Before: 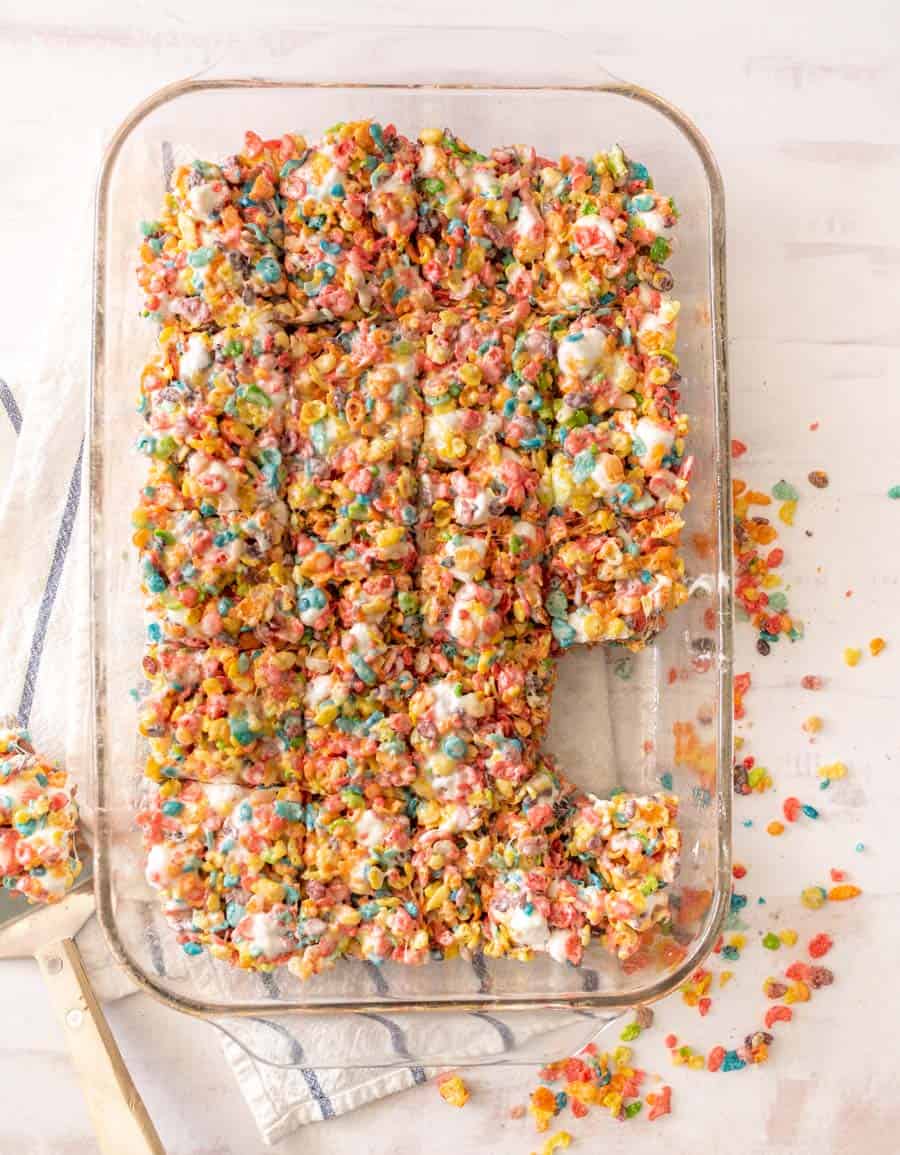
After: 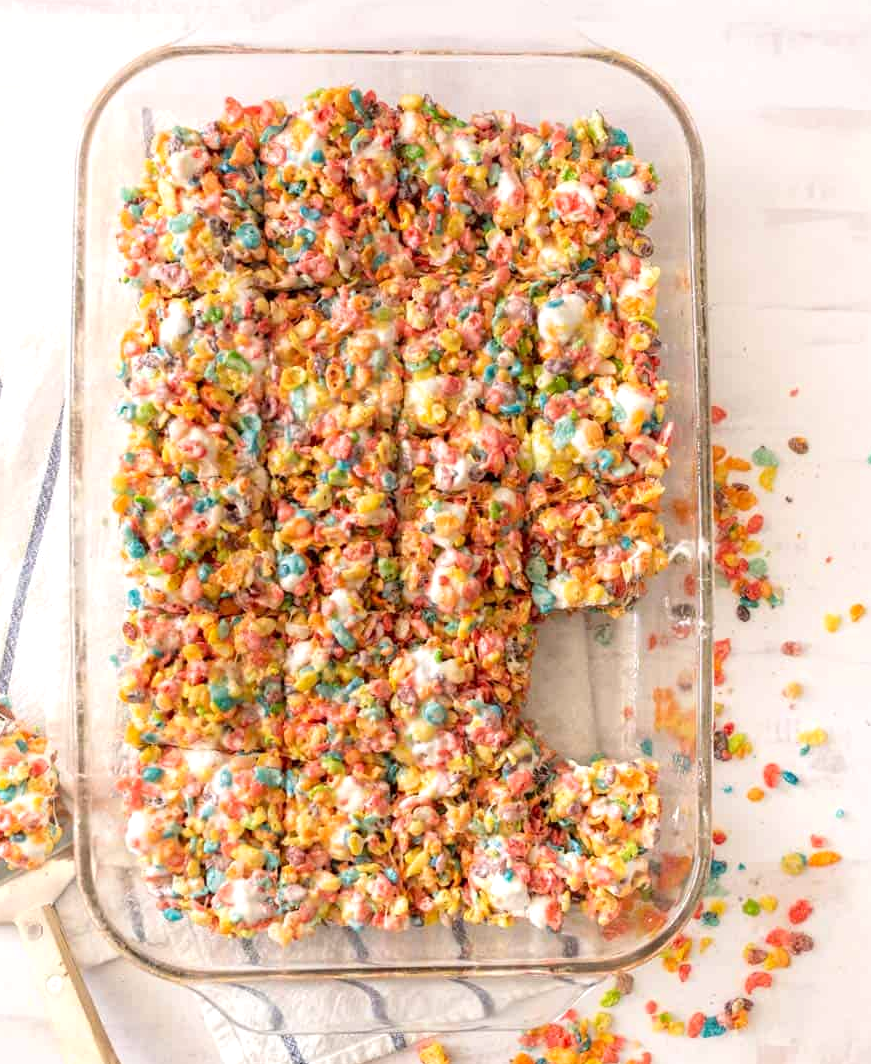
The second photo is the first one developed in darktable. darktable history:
levels: levels [0, 0.476, 0.951]
crop: left 2.317%, top 2.999%, right 0.808%, bottom 4.835%
exposure: black level correction 0.001, compensate exposure bias true, compensate highlight preservation false
